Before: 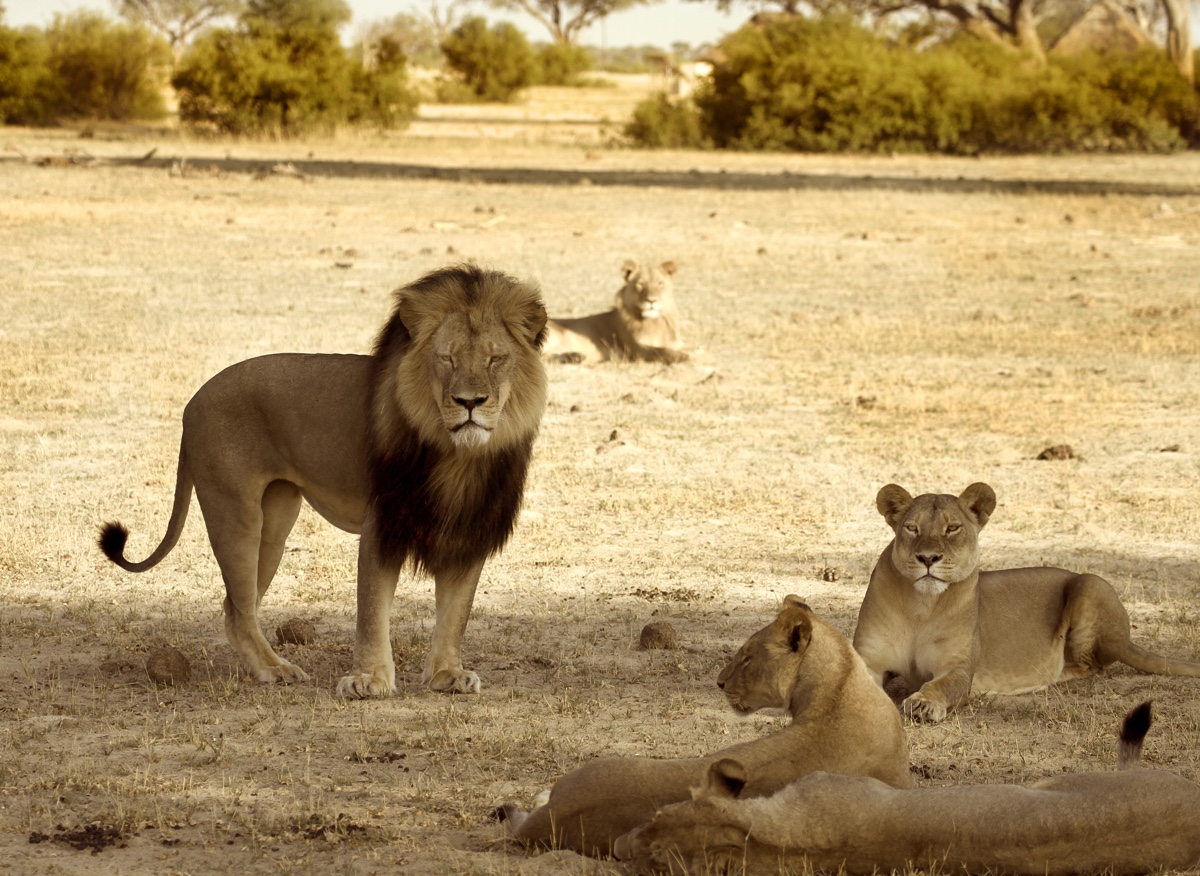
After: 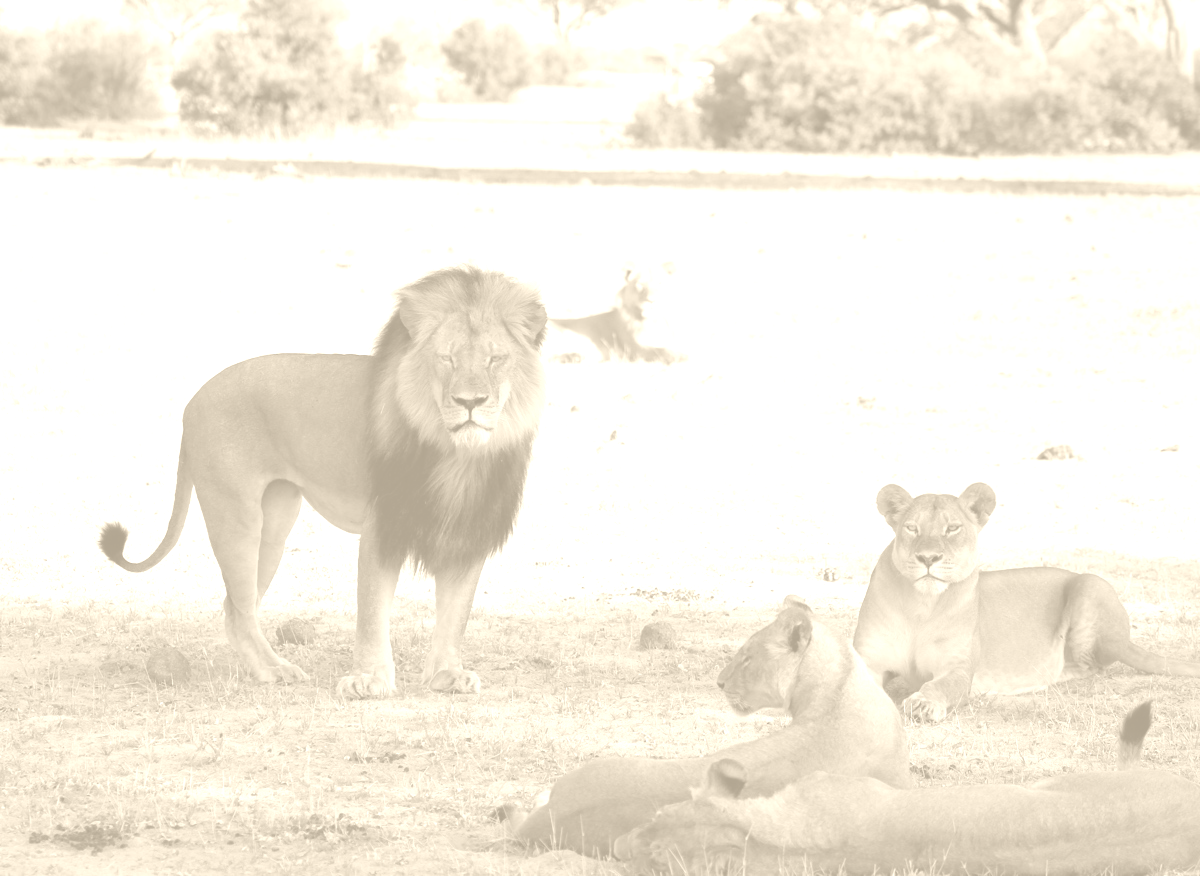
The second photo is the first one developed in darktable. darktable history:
colorize: hue 36°, saturation 71%, lightness 80.79%
color correction: highlights a* 15.03, highlights b* -25.07
